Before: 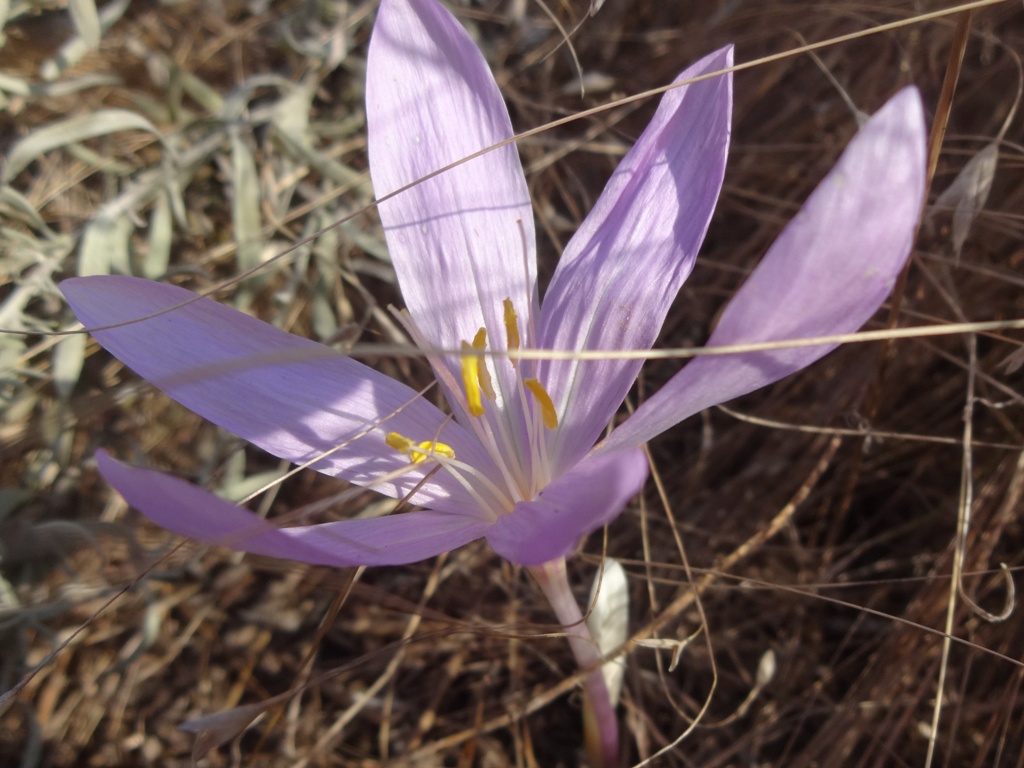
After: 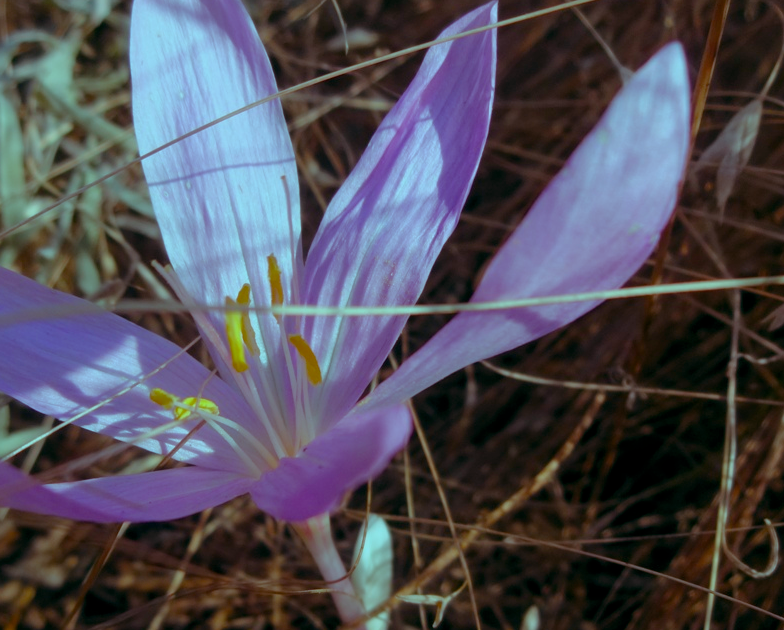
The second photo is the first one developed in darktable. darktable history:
color balance rgb: shadows lift › luminance -7.7%, shadows lift › chroma 2.13%, shadows lift › hue 165.27°, power › luminance -7.77%, power › chroma 1.34%, power › hue 330.55°, highlights gain › luminance -33.33%, highlights gain › chroma 5.68%, highlights gain › hue 217.2°, global offset › luminance -0.33%, global offset › chroma 0.11%, global offset › hue 165.27°, perceptual saturation grading › global saturation 27.72%, perceptual saturation grading › highlights -25%, perceptual saturation grading › mid-tones 25%, perceptual saturation grading › shadows 50%
crop: left 23.095%, top 5.827%, bottom 11.854%
